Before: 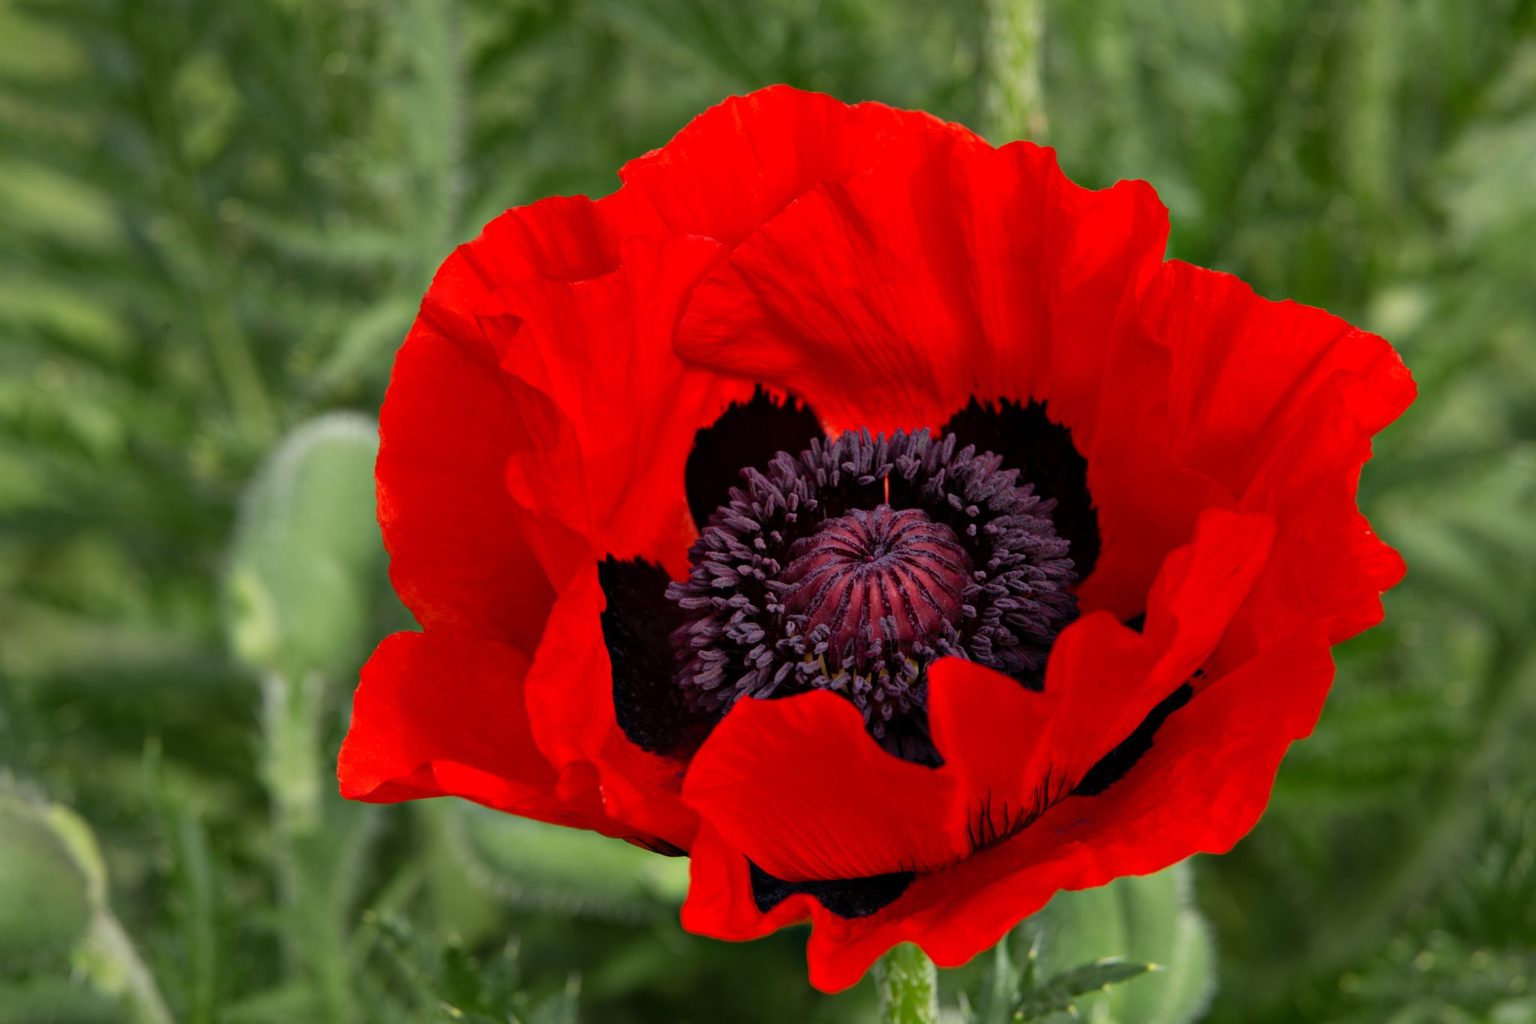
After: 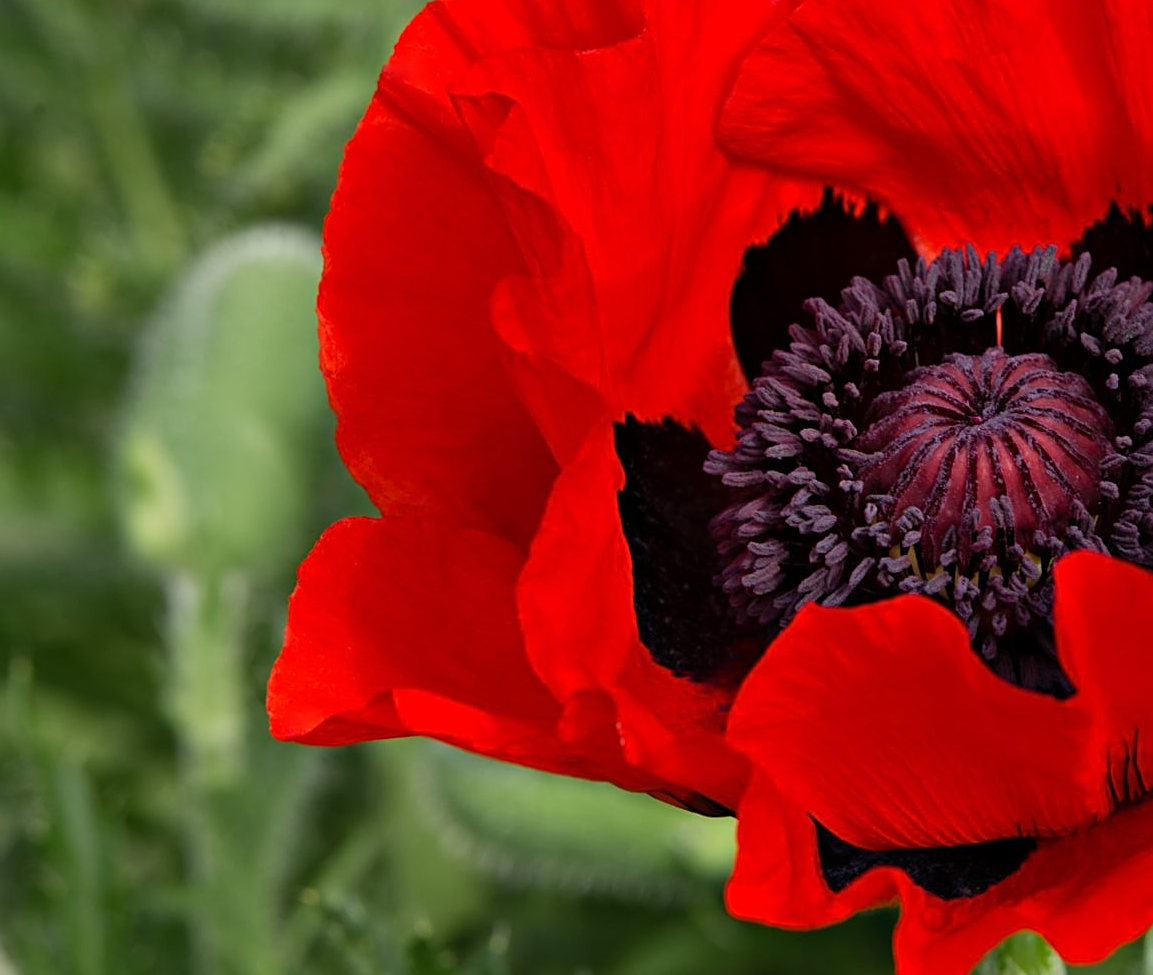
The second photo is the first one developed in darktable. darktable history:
crop: left 8.966%, top 23.852%, right 34.699%, bottom 4.703%
sharpen: on, module defaults
